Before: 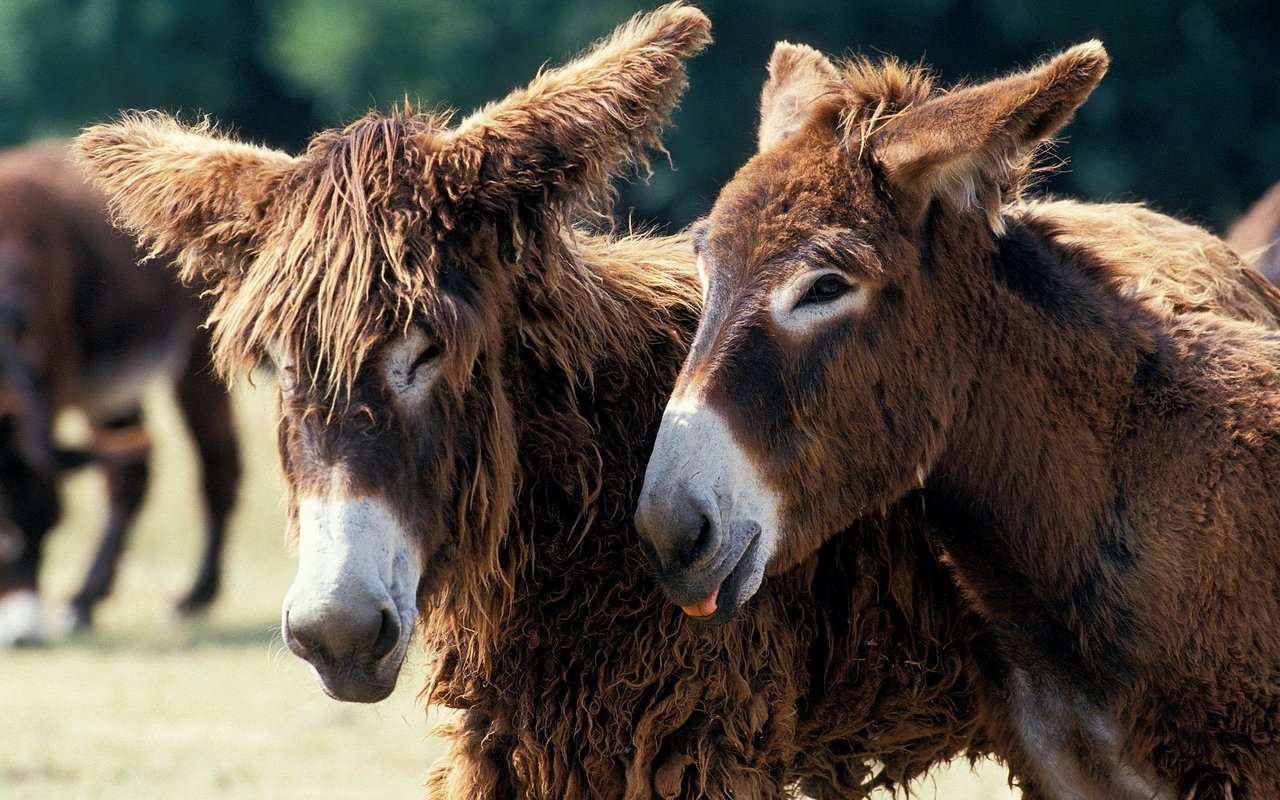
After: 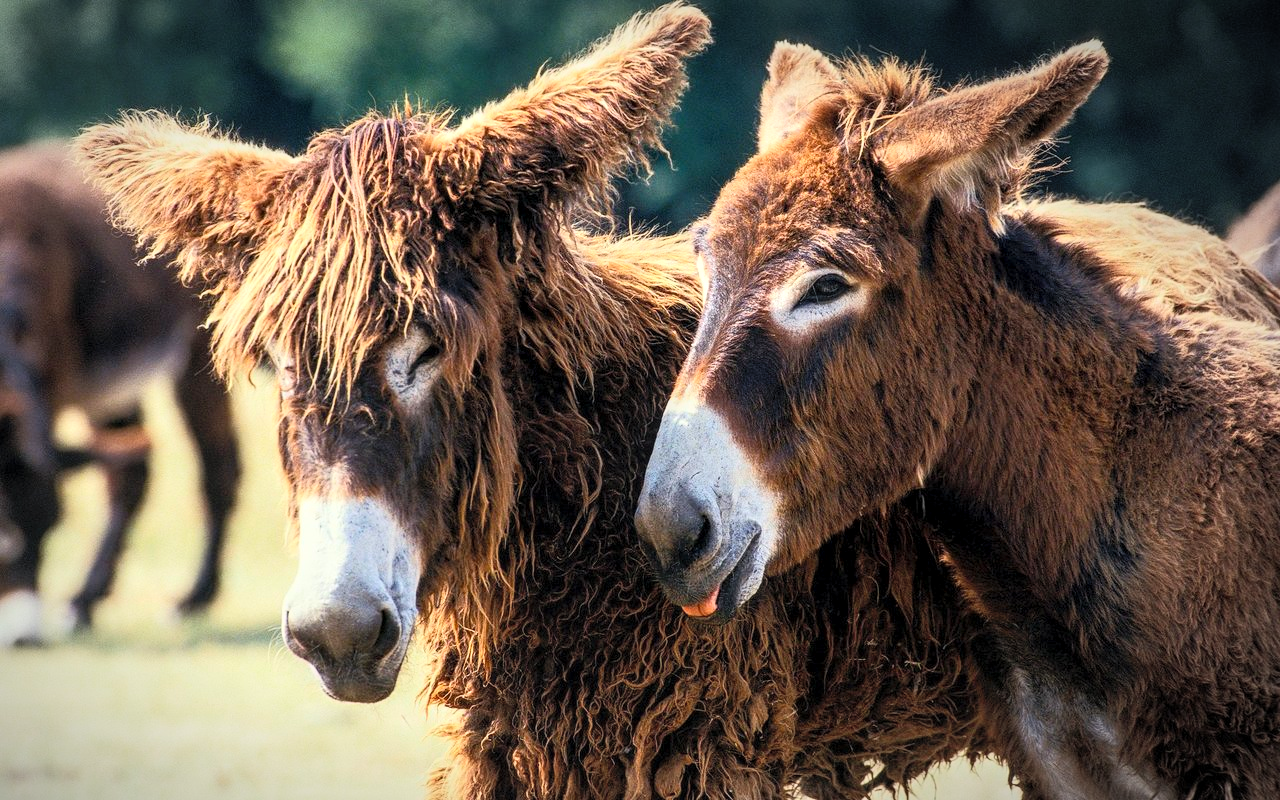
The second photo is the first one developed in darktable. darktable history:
vignetting: center (-0.078, 0.068), automatic ratio true
contrast brightness saturation: contrast 0.238, brightness 0.264, saturation 0.377
local contrast: detail 130%
